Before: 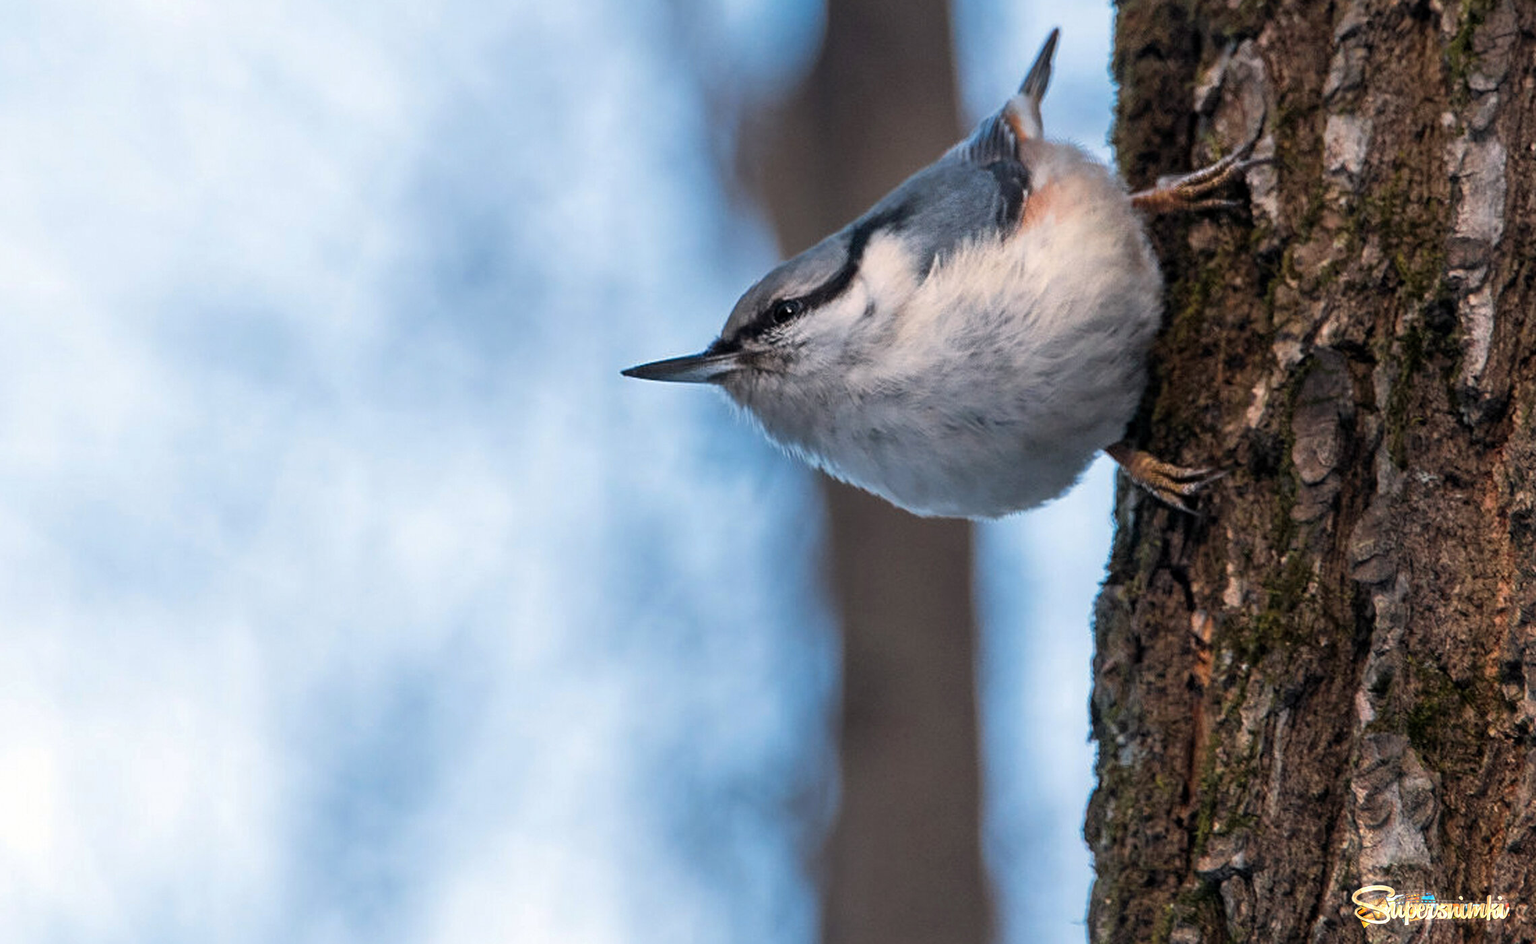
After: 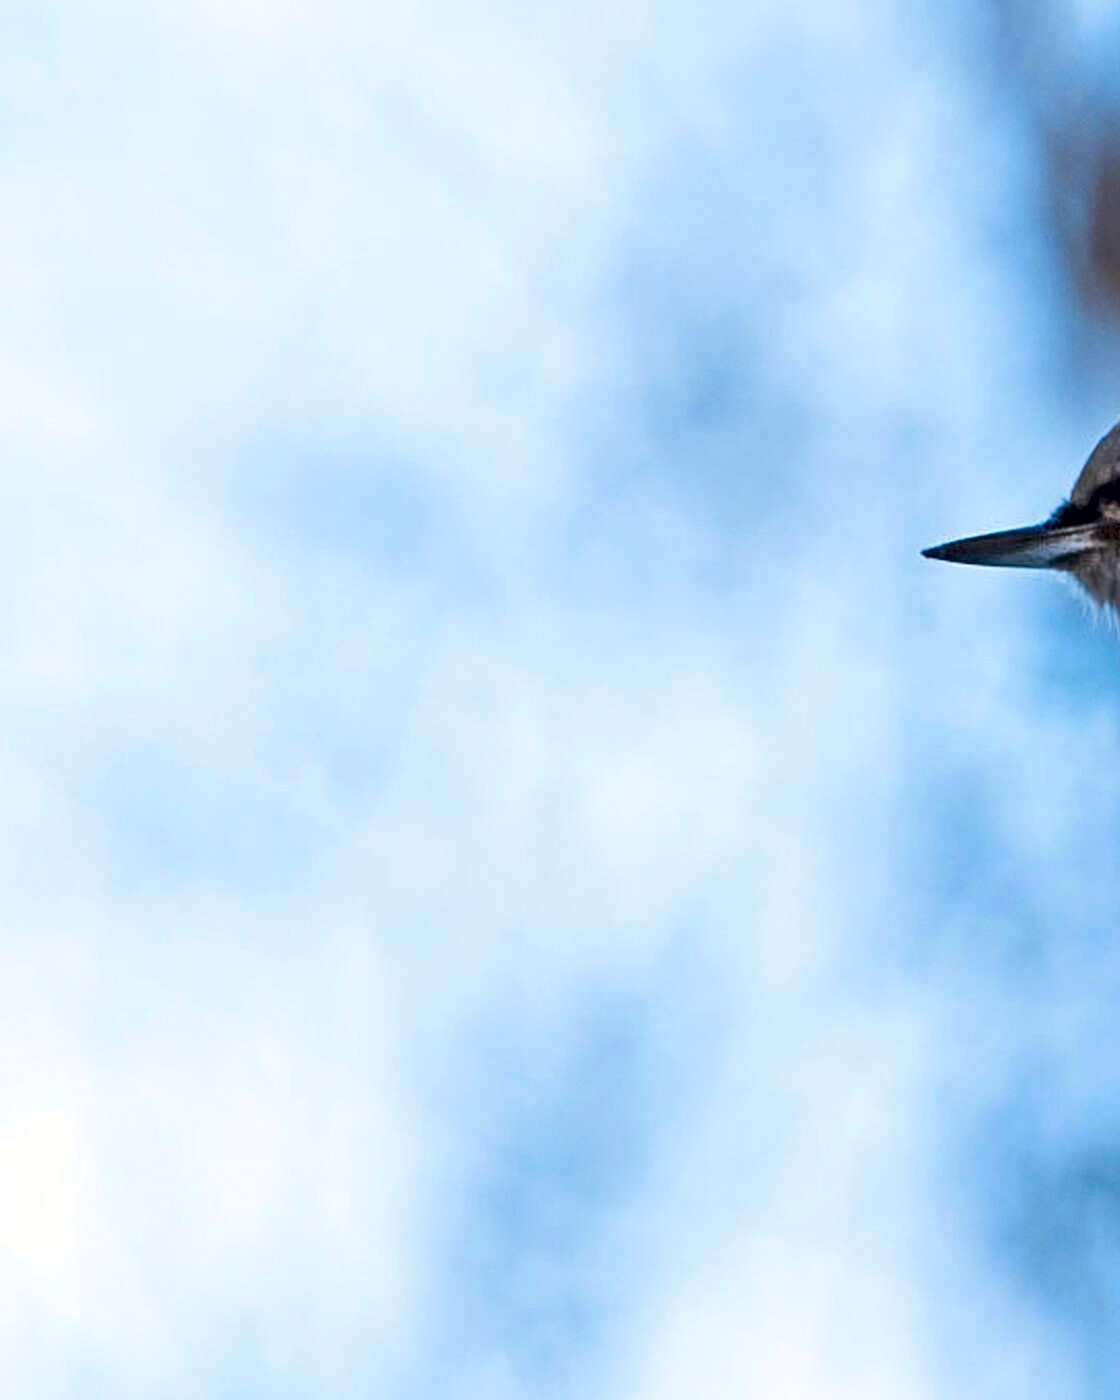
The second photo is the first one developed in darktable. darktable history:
contrast brightness saturation: contrast 0.16, saturation 0.32
crop and rotate: left 0%, top 0%, right 50.845%
white balance: emerald 1
exposure: black level correction 0.01, exposure 0.011 EV, compensate highlight preservation false
